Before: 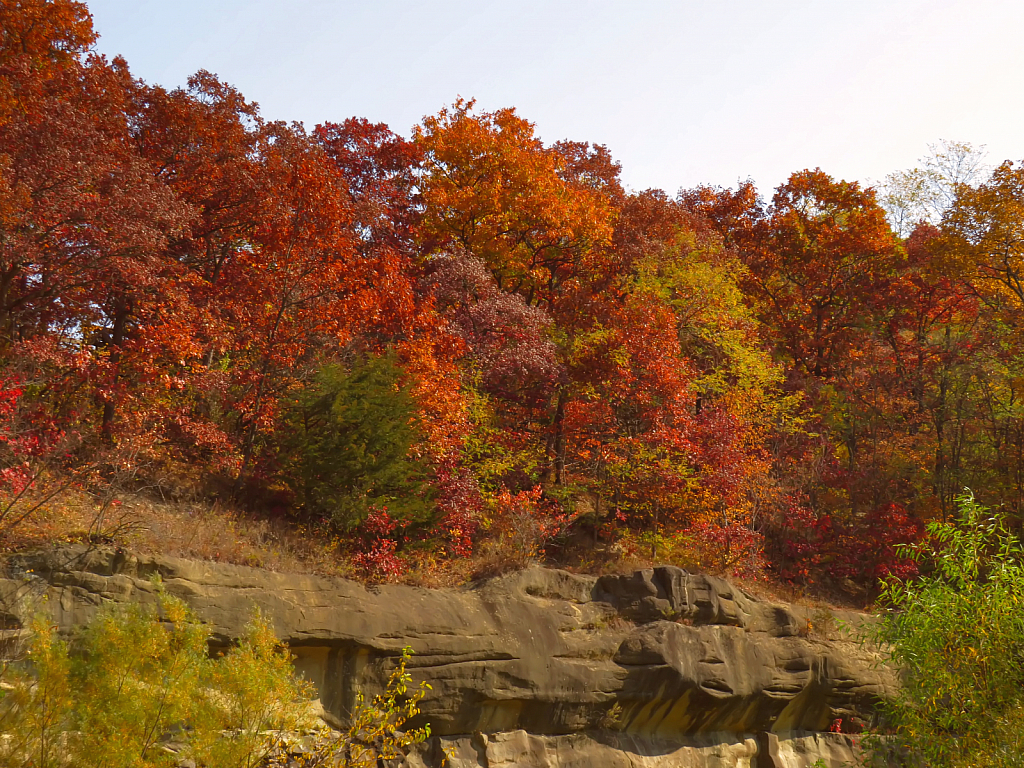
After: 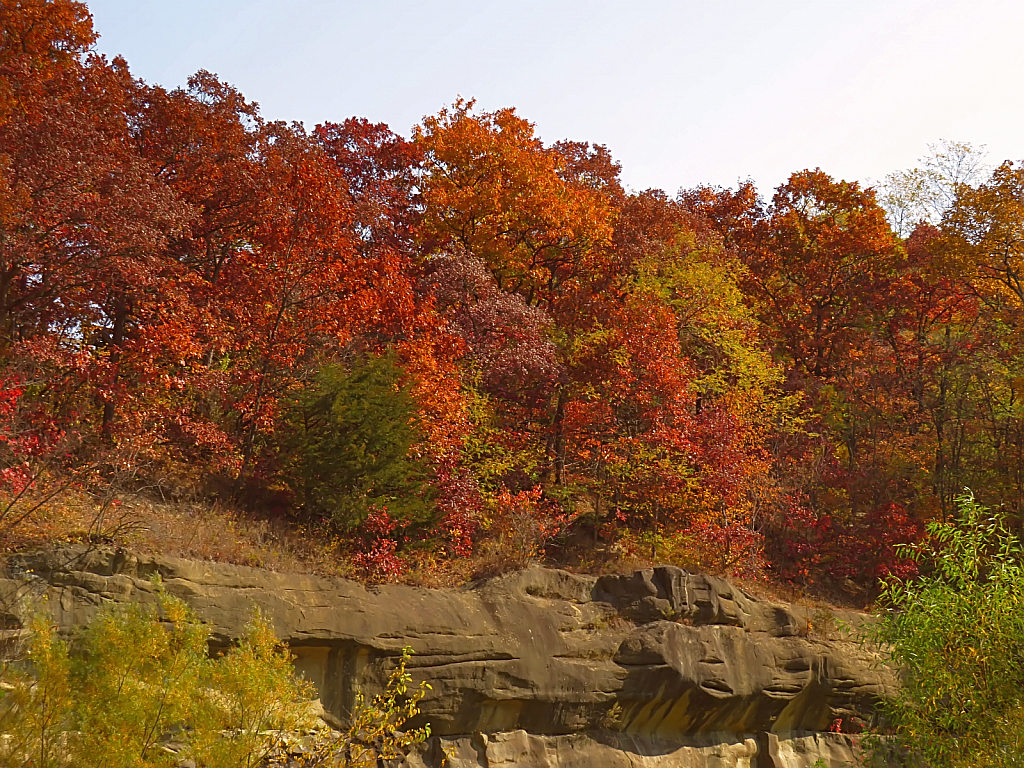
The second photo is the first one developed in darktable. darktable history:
contrast equalizer: octaves 7, y [[0.6 ×6], [0.55 ×6], [0 ×6], [0 ×6], [0 ×6]], mix -0.2
sharpen: on, module defaults
